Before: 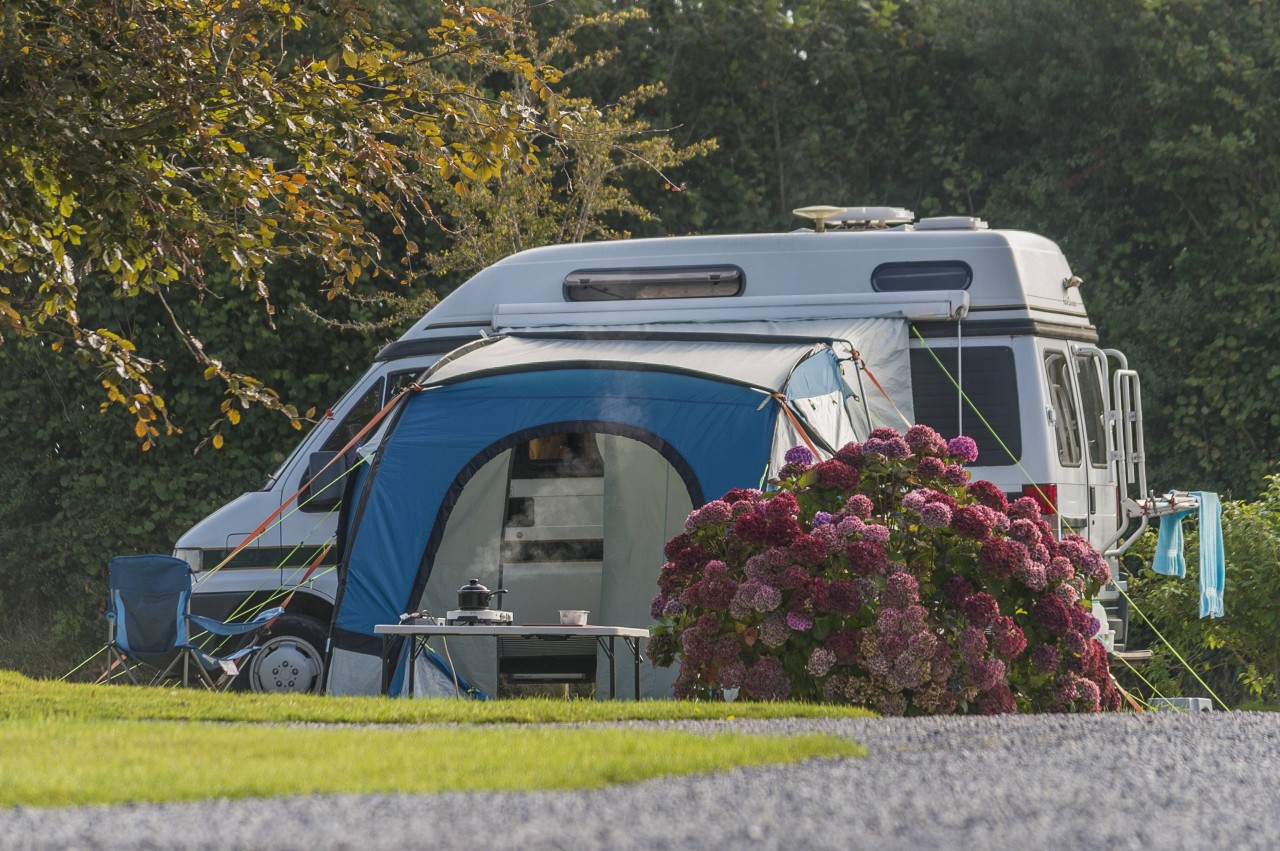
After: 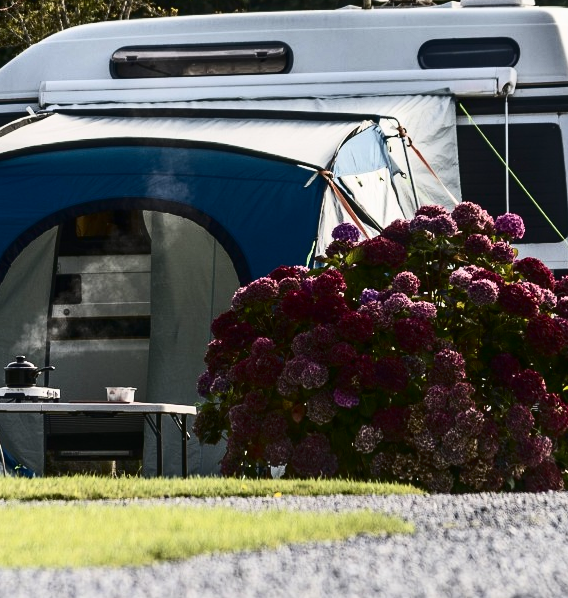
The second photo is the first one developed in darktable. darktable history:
crop: left 35.432%, top 26.233%, right 20.145%, bottom 3.432%
shadows and highlights: shadows -70, highlights 35, soften with gaussian
contrast brightness saturation: contrast 0.5, saturation -0.1
